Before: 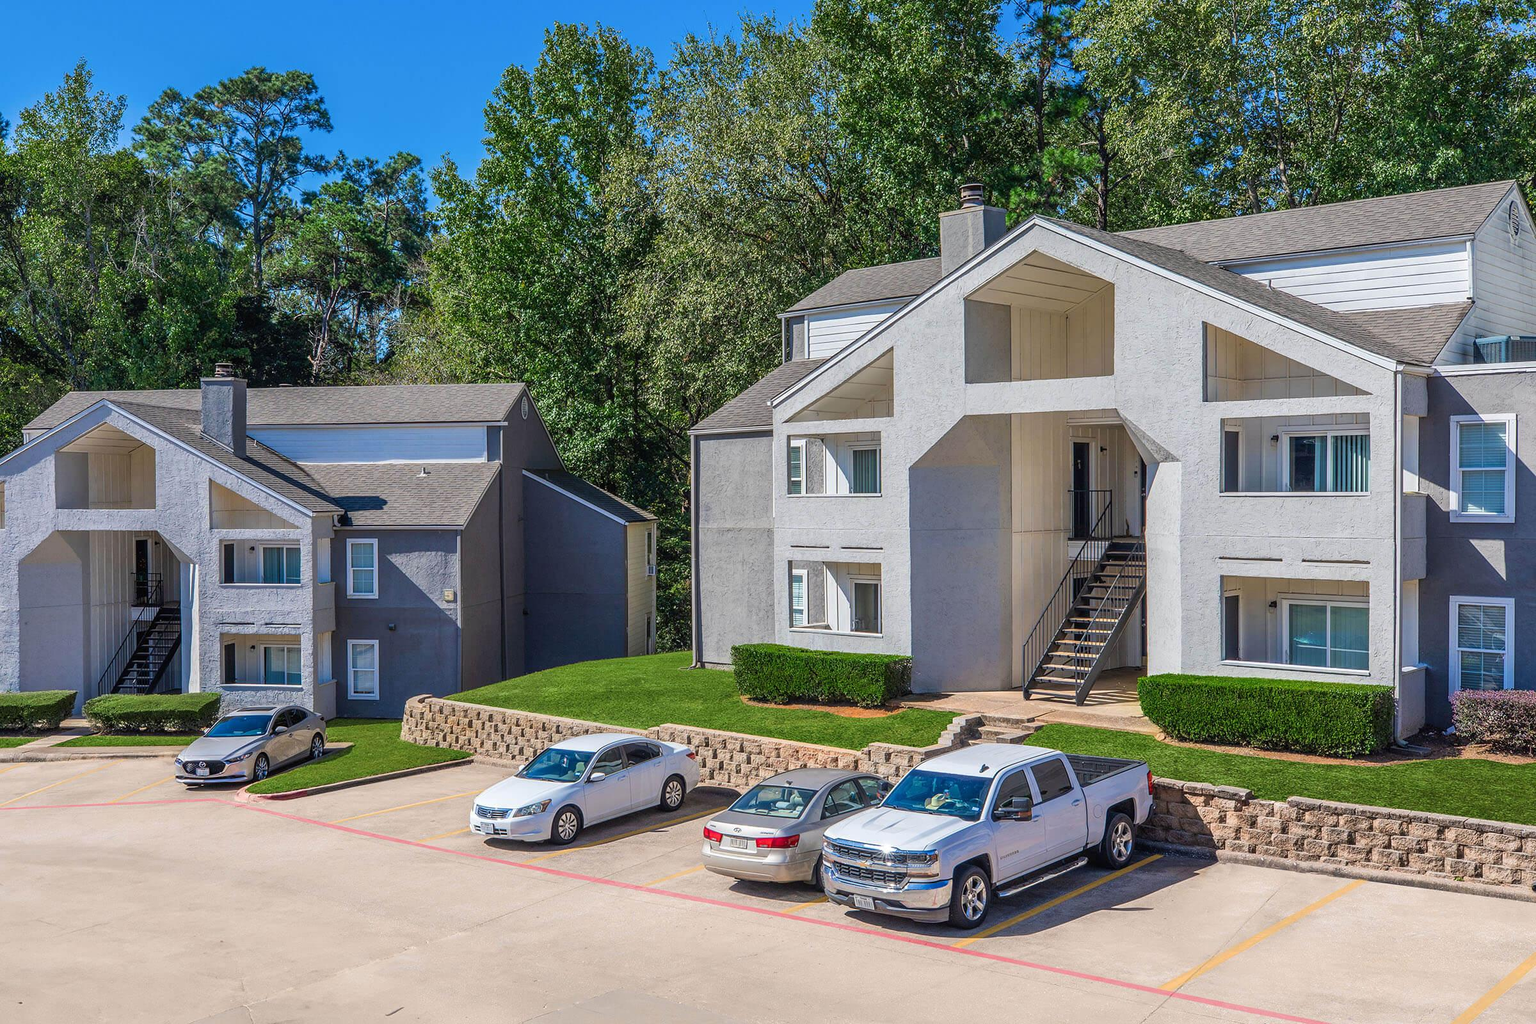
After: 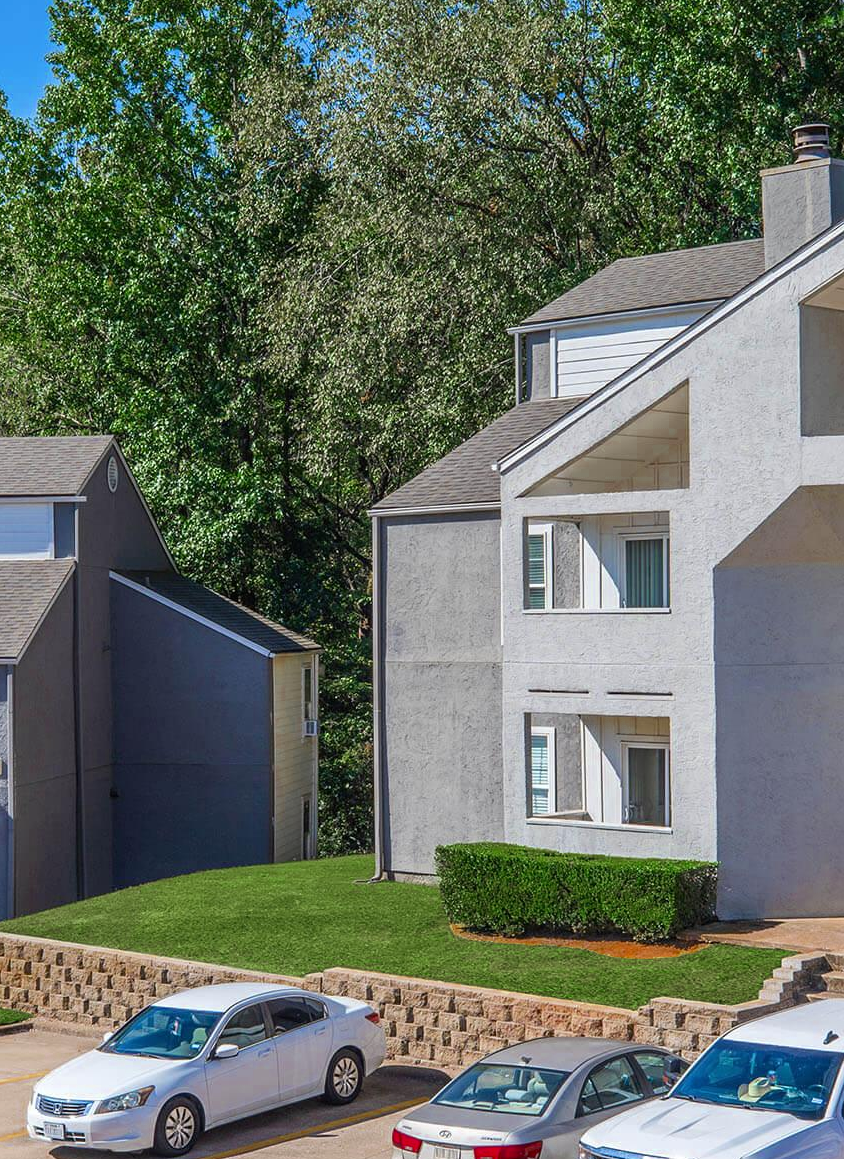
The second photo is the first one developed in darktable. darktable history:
color zones: curves: ch0 [(0.11, 0.396) (0.195, 0.36) (0.25, 0.5) (0.303, 0.412) (0.357, 0.544) (0.75, 0.5) (0.967, 0.328)]; ch1 [(0, 0.468) (0.112, 0.512) (0.202, 0.6) (0.25, 0.5) (0.307, 0.352) (0.357, 0.544) (0.75, 0.5) (0.963, 0.524)]
crop and rotate: left 29.476%, top 10.214%, right 35.32%, bottom 17.333%
